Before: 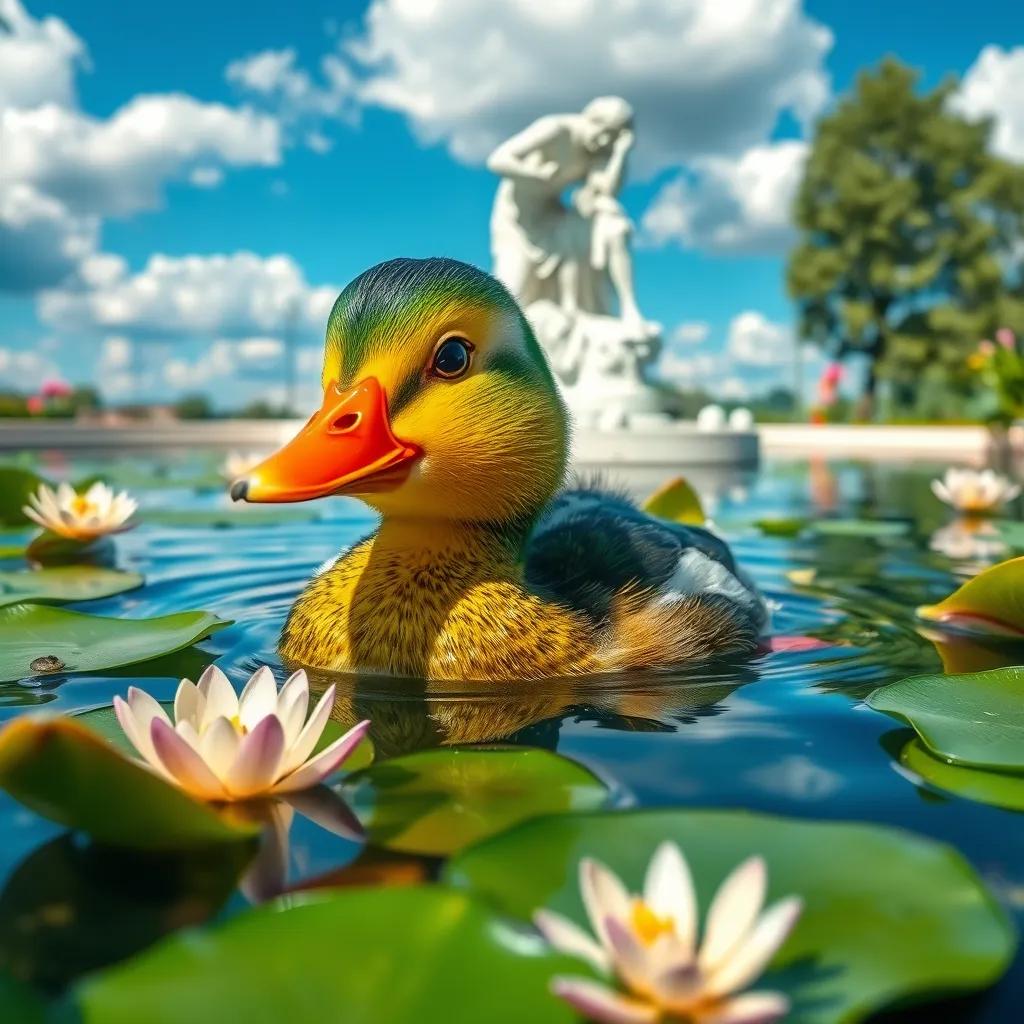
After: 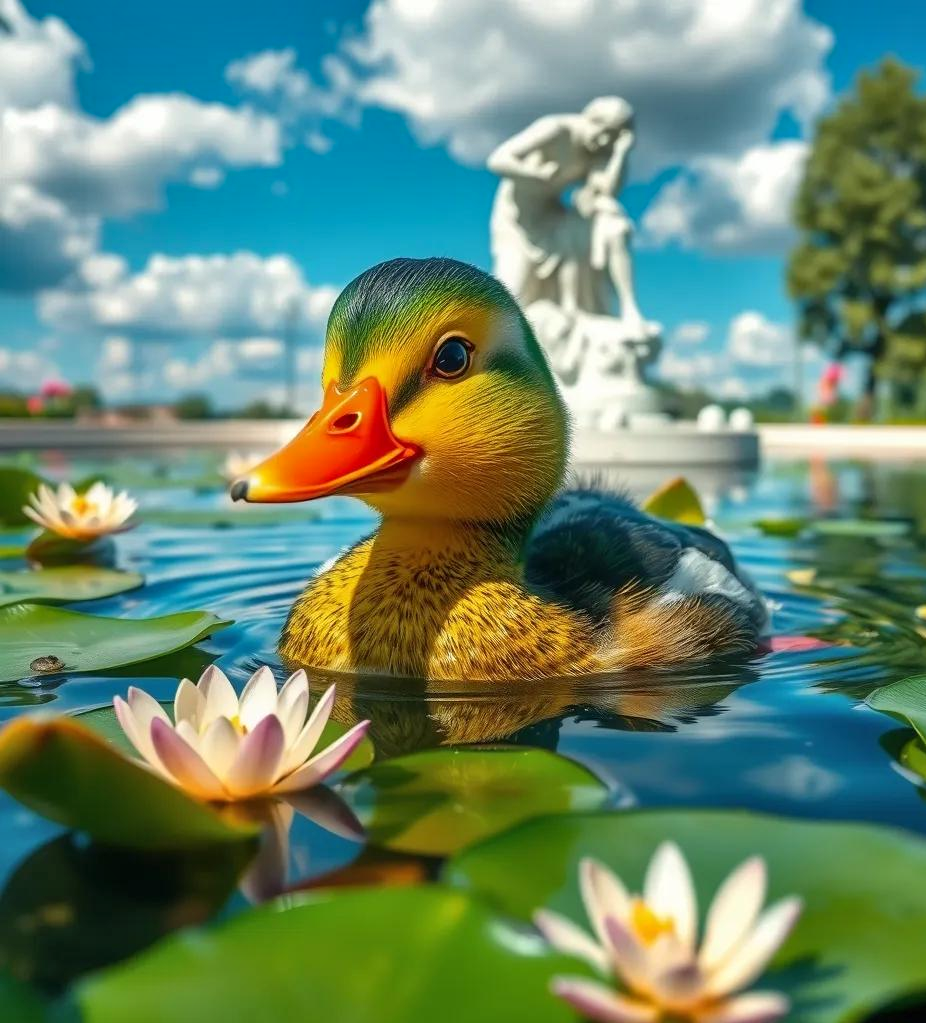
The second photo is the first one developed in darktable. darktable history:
crop: right 9.509%, bottom 0.031%
shadows and highlights: highlights color adjustment 0%, low approximation 0.01, soften with gaussian
